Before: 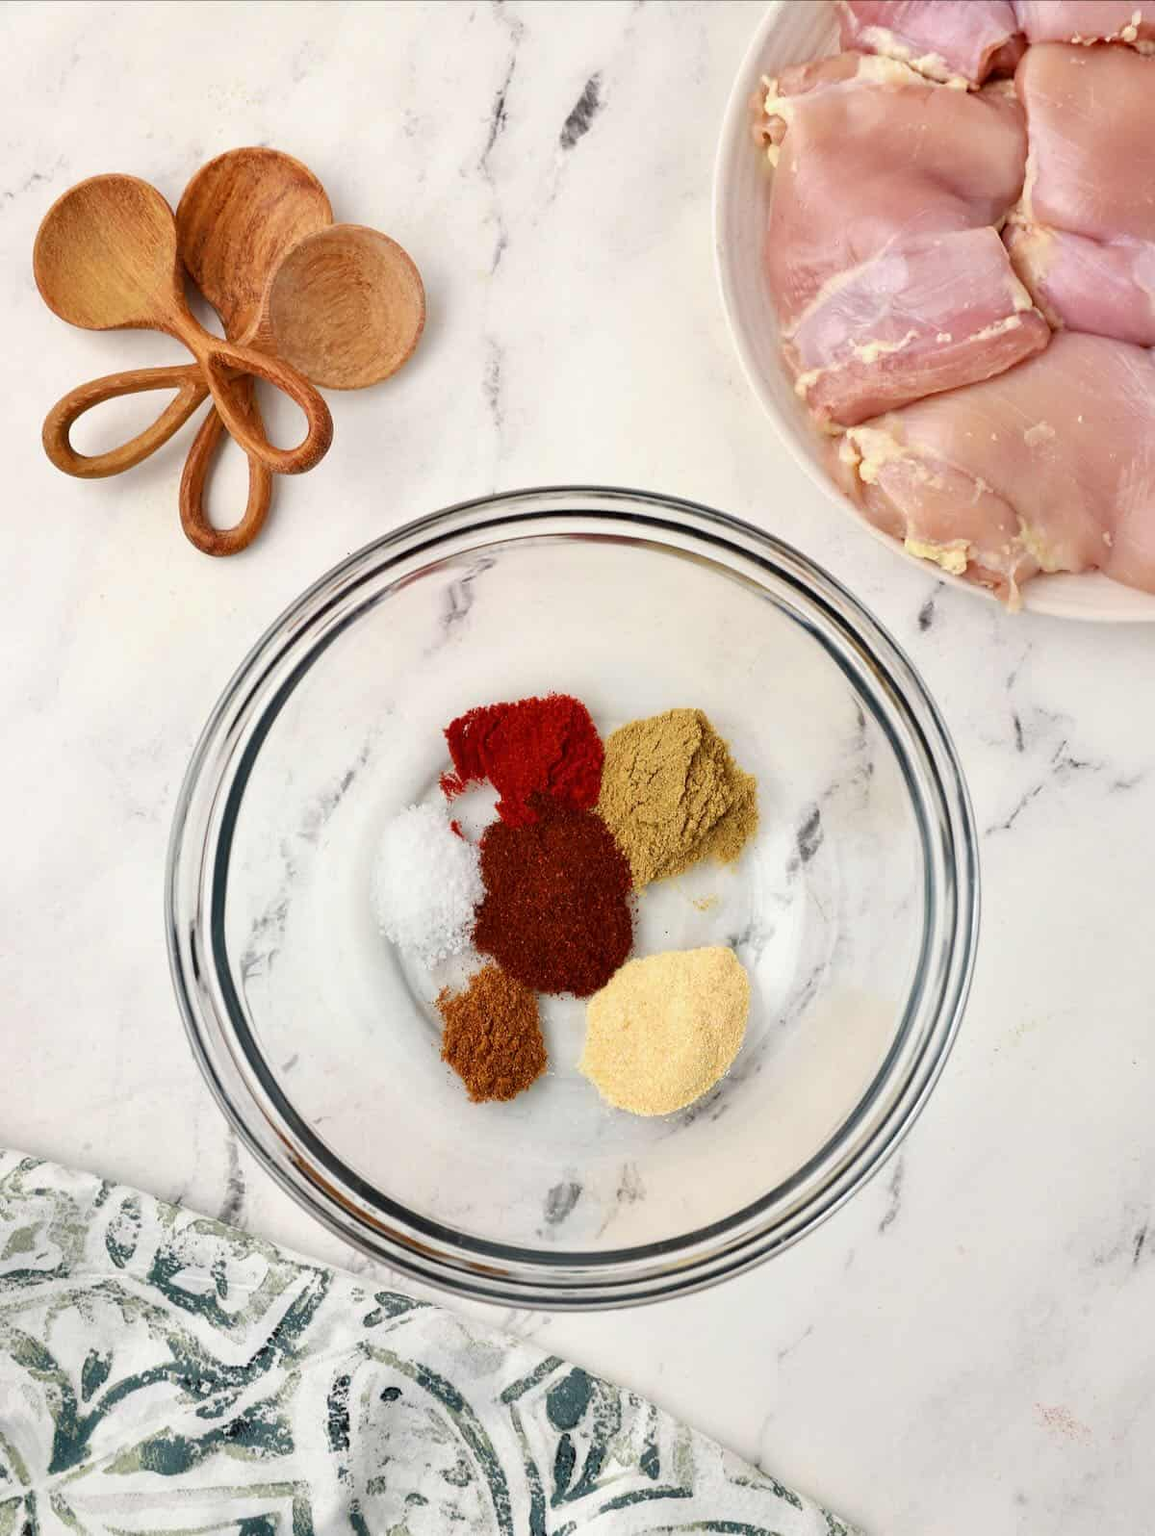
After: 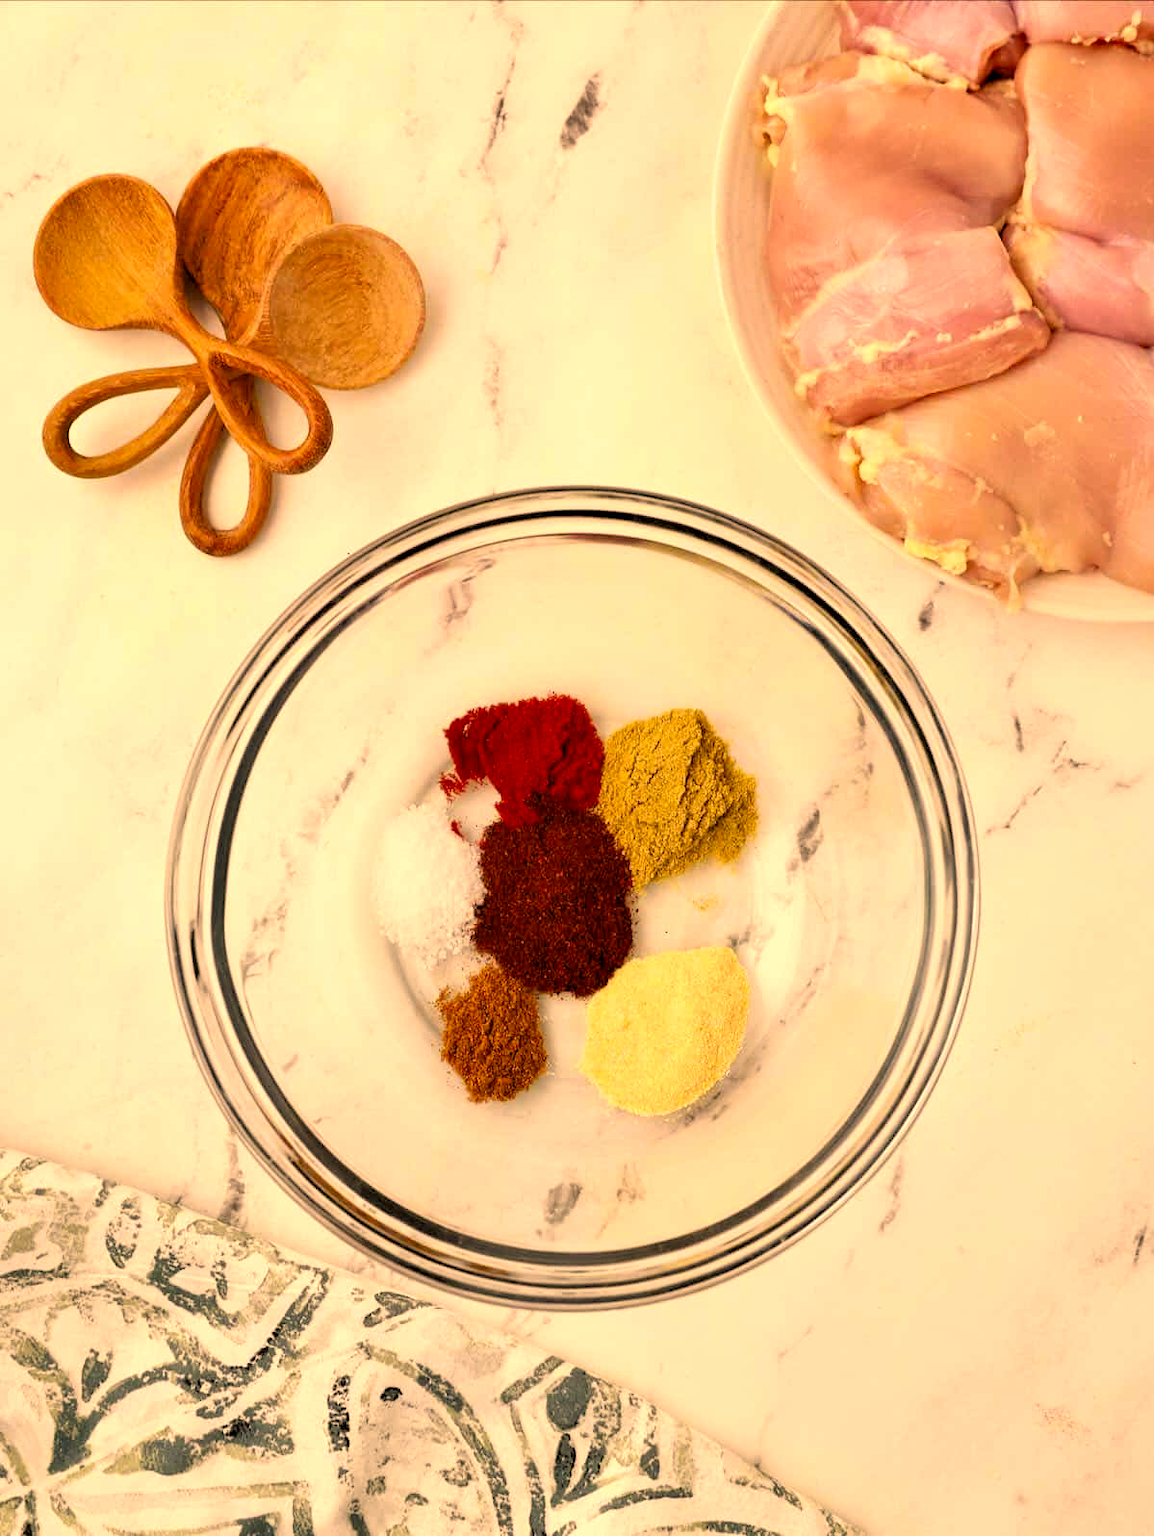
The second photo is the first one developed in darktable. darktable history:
color correction: highlights a* 17.94, highlights b* 35.39, shadows a* 1.48, shadows b* 6.42, saturation 1.01
rgb levels: levels [[0.01, 0.419, 0.839], [0, 0.5, 1], [0, 0.5, 1]]
